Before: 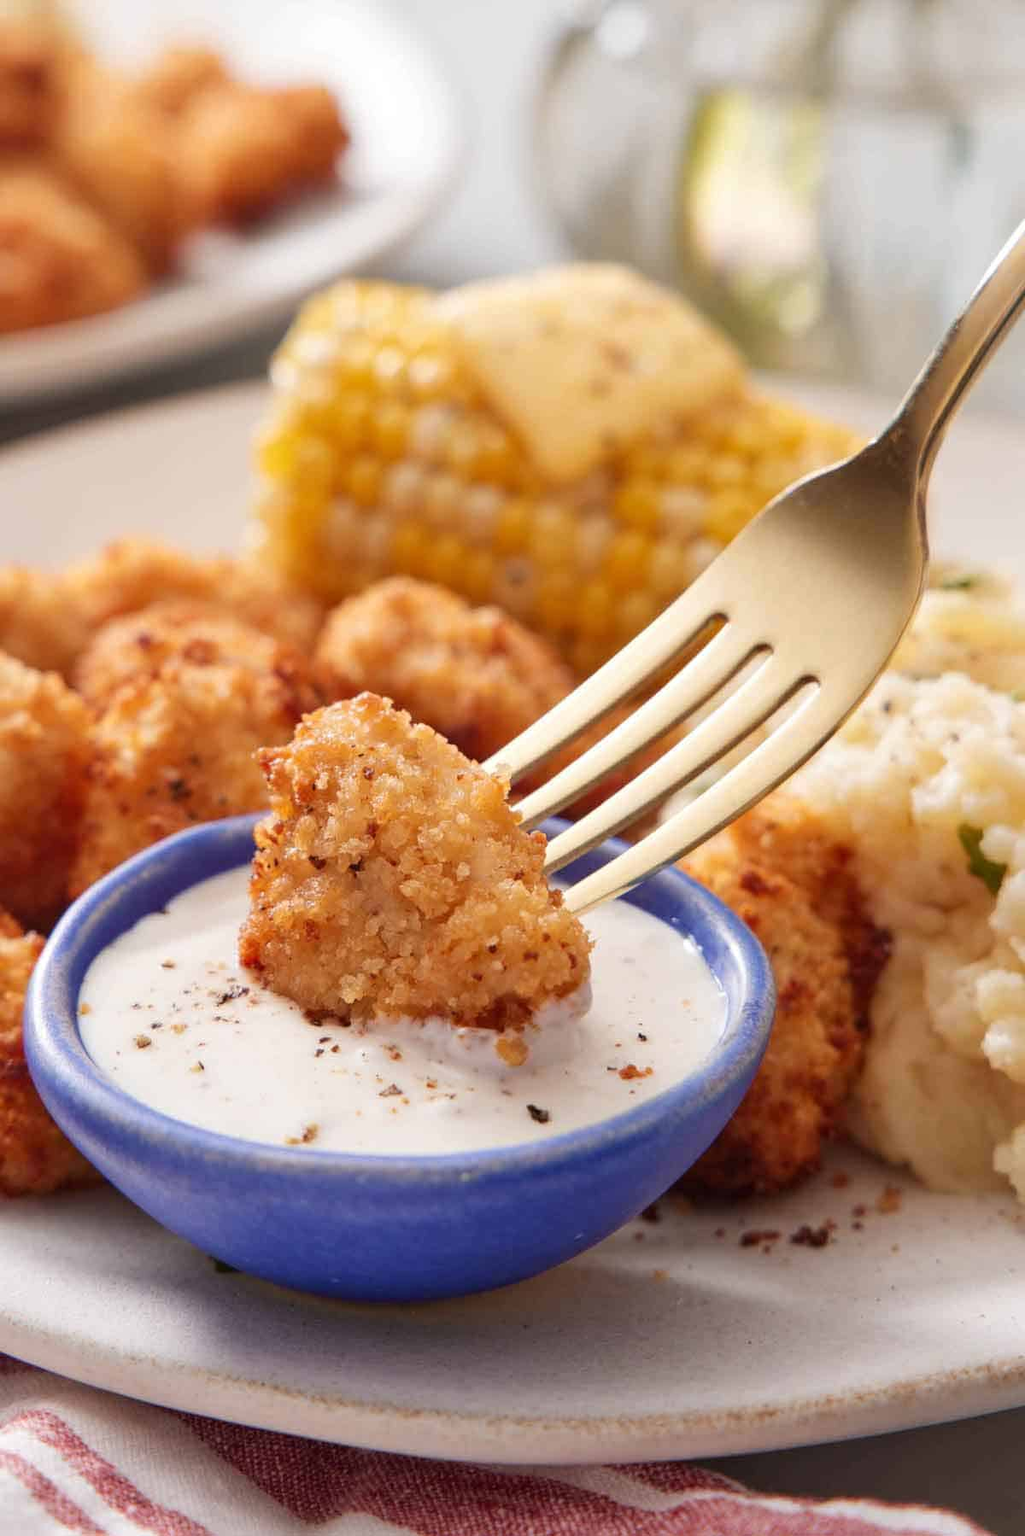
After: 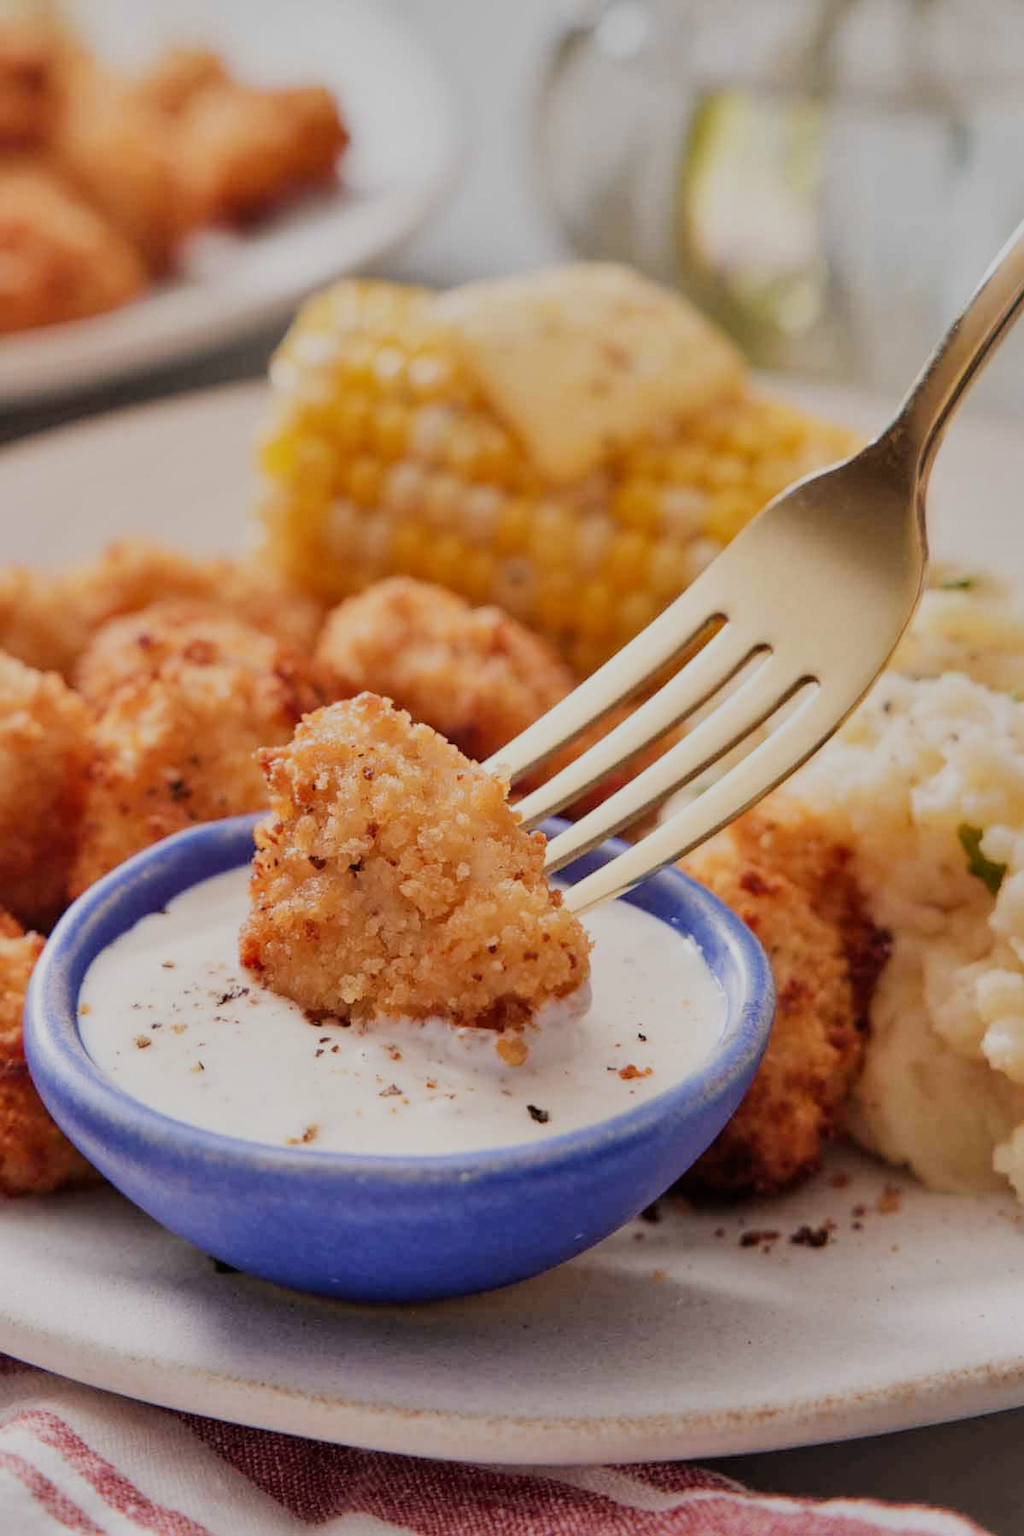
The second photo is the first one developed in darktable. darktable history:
filmic rgb: black relative exposure -8.54 EV, white relative exposure 5.52 EV, hardness 3.39, contrast 1.016
shadows and highlights: soften with gaussian
